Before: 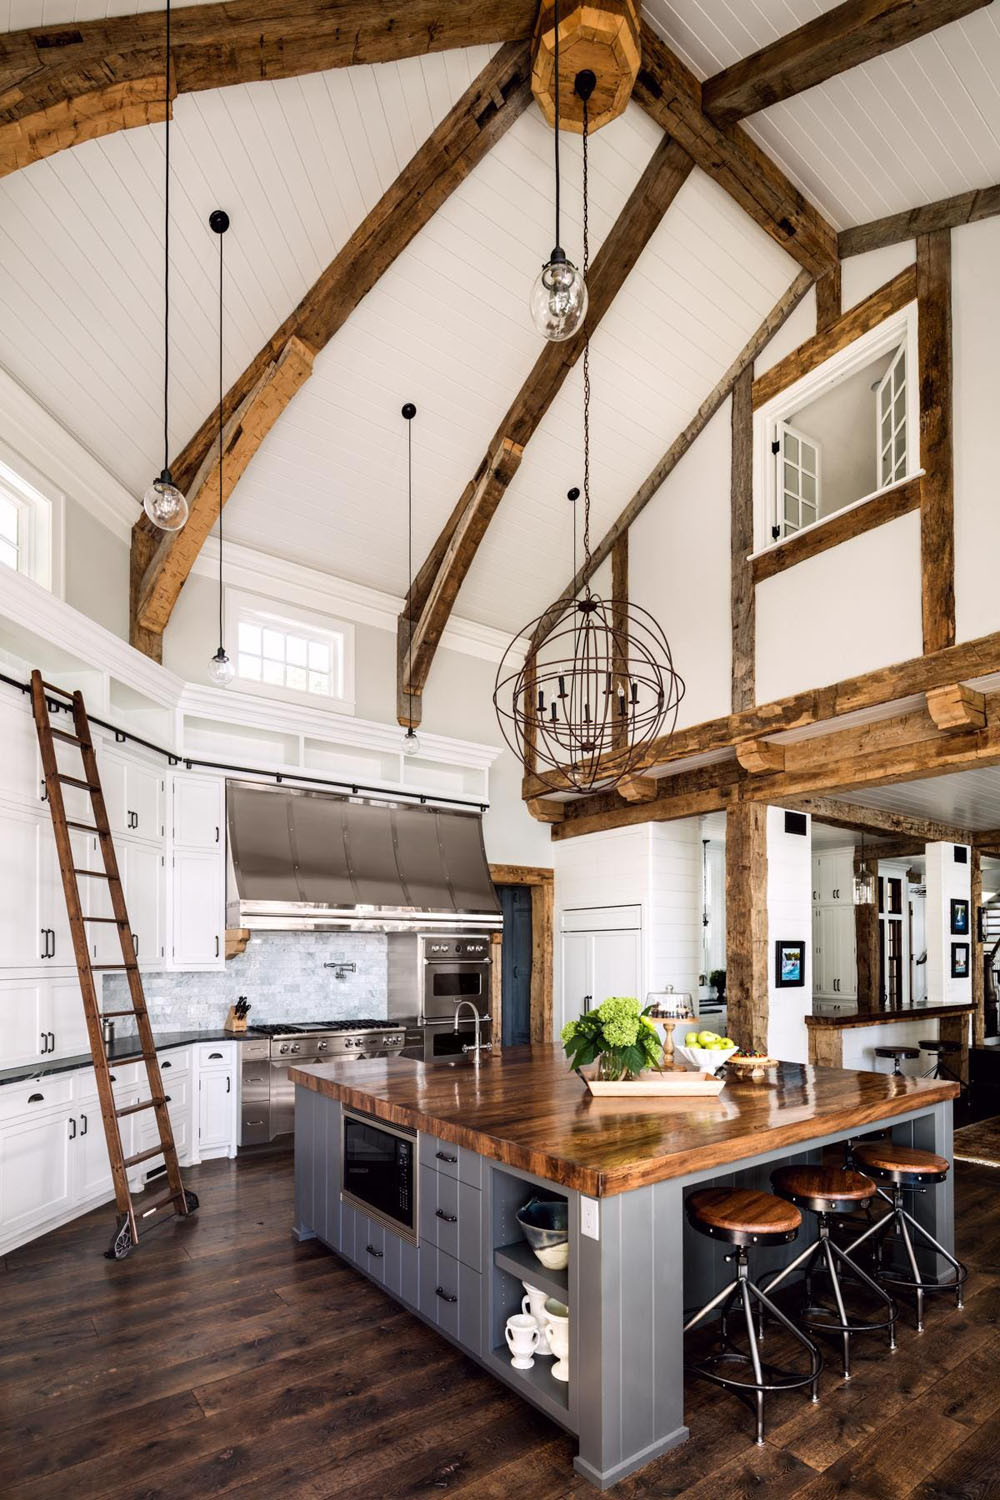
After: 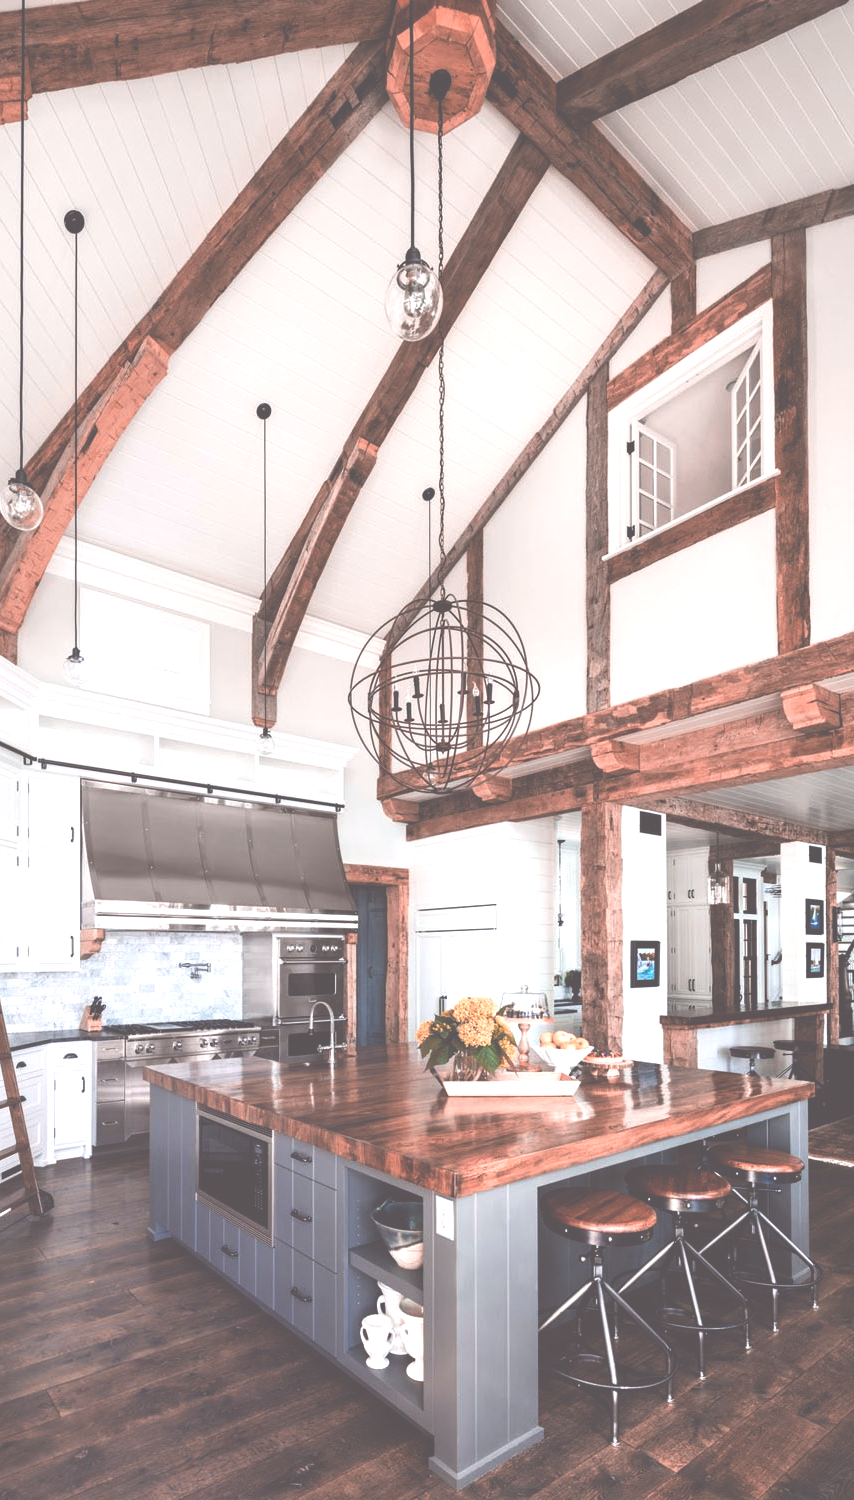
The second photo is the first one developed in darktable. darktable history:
crop and rotate: left 14.584%
color balance: lift [1, 1.015, 1.004, 0.985], gamma [1, 0.958, 0.971, 1.042], gain [1, 0.956, 0.977, 1.044]
color zones: curves: ch2 [(0, 0.5) (0.084, 0.497) (0.323, 0.335) (0.4, 0.497) (1, 0.5)], process mode strong
exposure: black level correction -0.071, exposure 0.5 EV, compensate highlight preservation false
